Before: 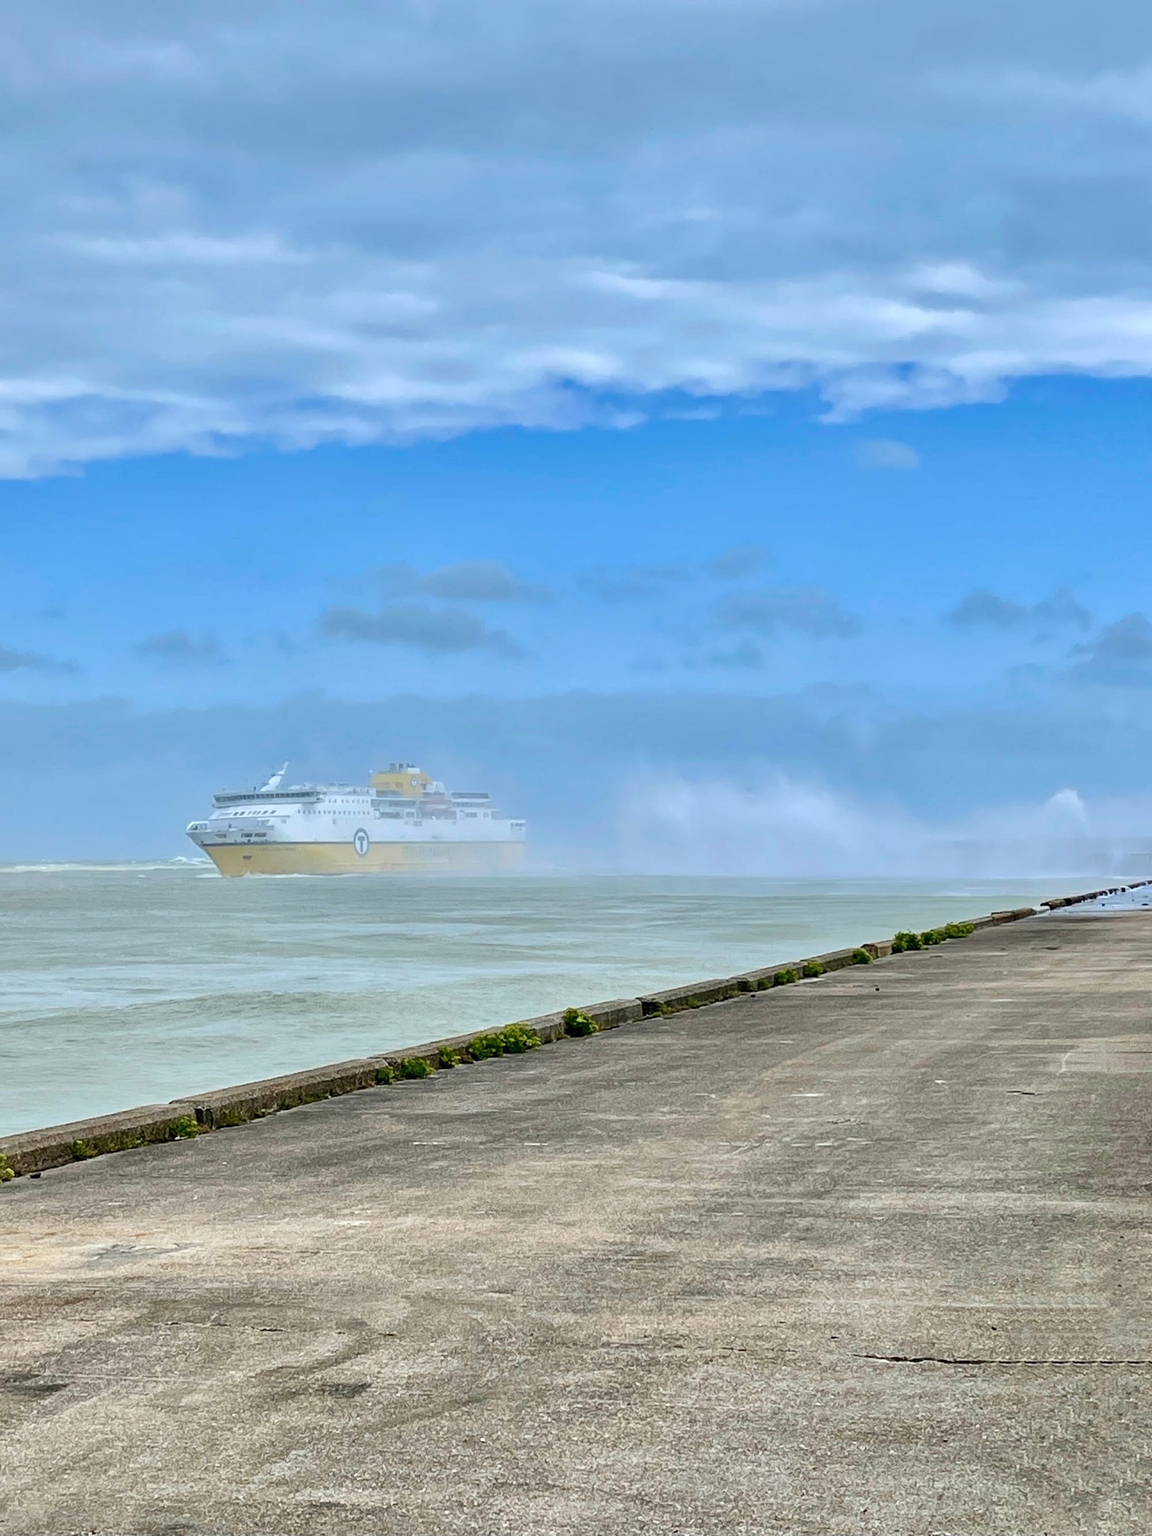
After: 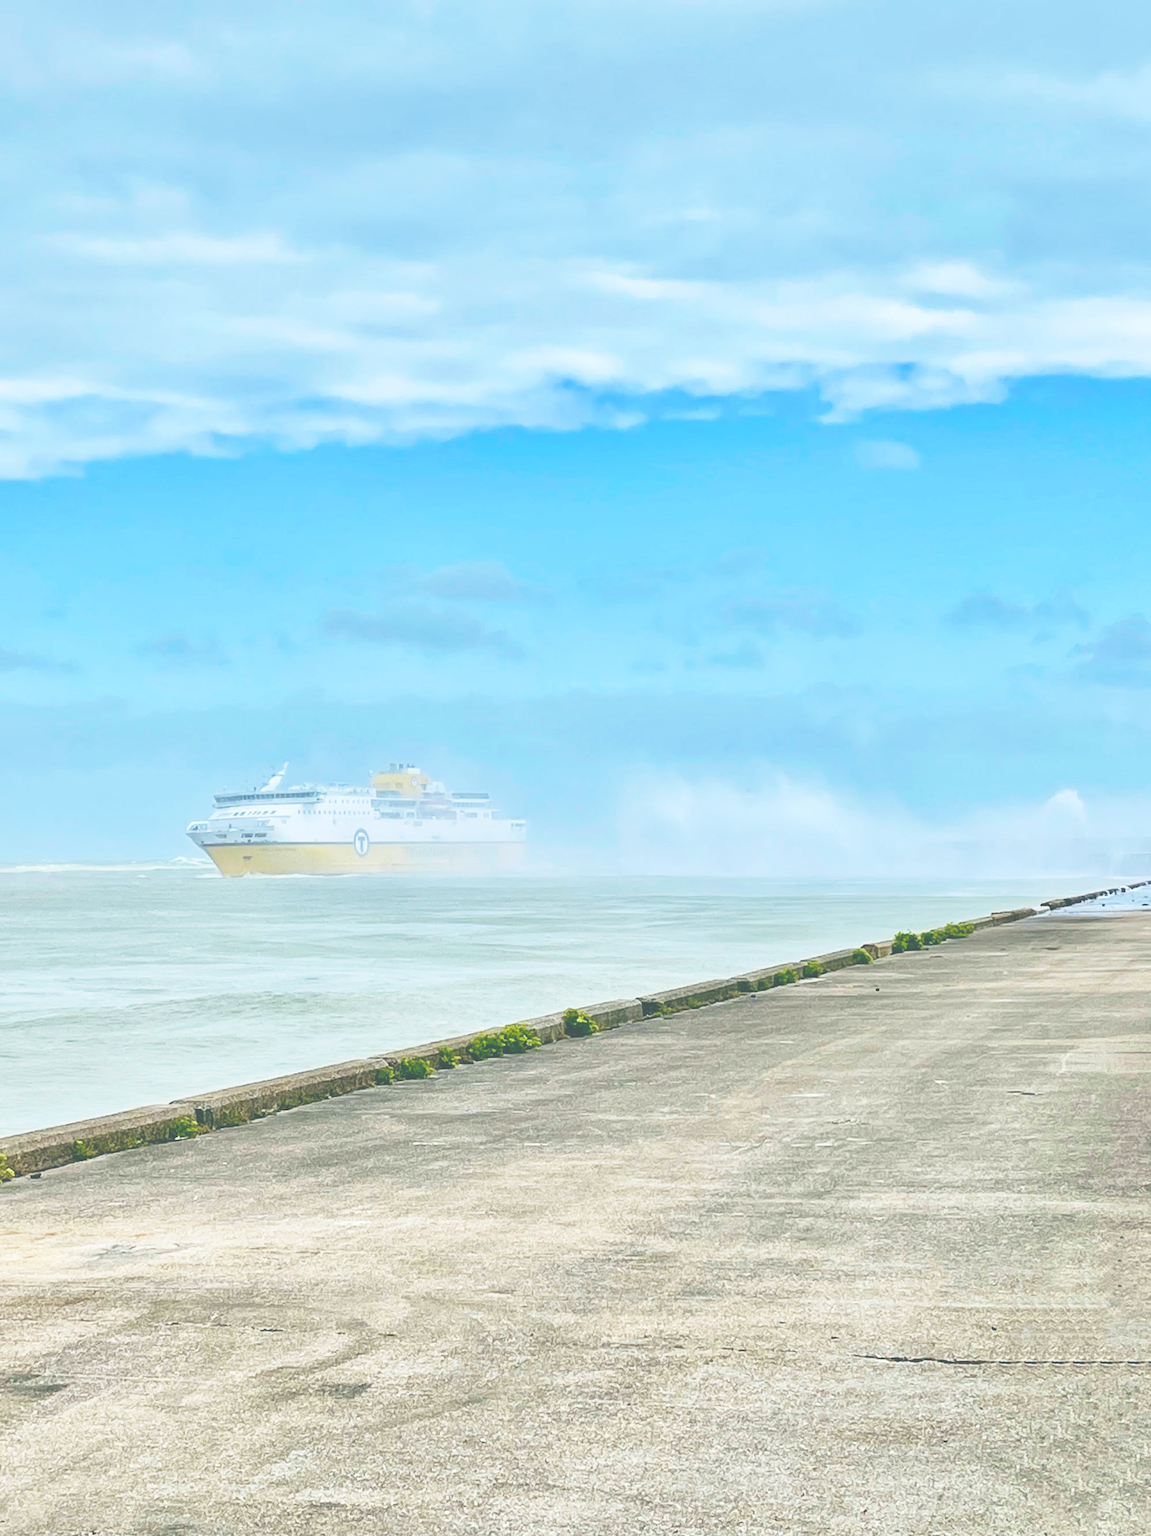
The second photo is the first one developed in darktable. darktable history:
base curve: curves: ch0 [(0, 0) (0.028, 0.03) (0.121, 0.232) (0.46, 0.748) (0.859, 0.968) (1, 1)], preserve colors none
exposure: black level correction -0.063, exposure -0.049 EV, compensate exposure bias true, compensate highlight preservation false
color balance rgb: global offset › luminance -0.318%, global offset › chroma 0.11%, global offset › hue 167.66°, perceptual saturation grading › global saturation 25.753%, global vibrance 15.396%
